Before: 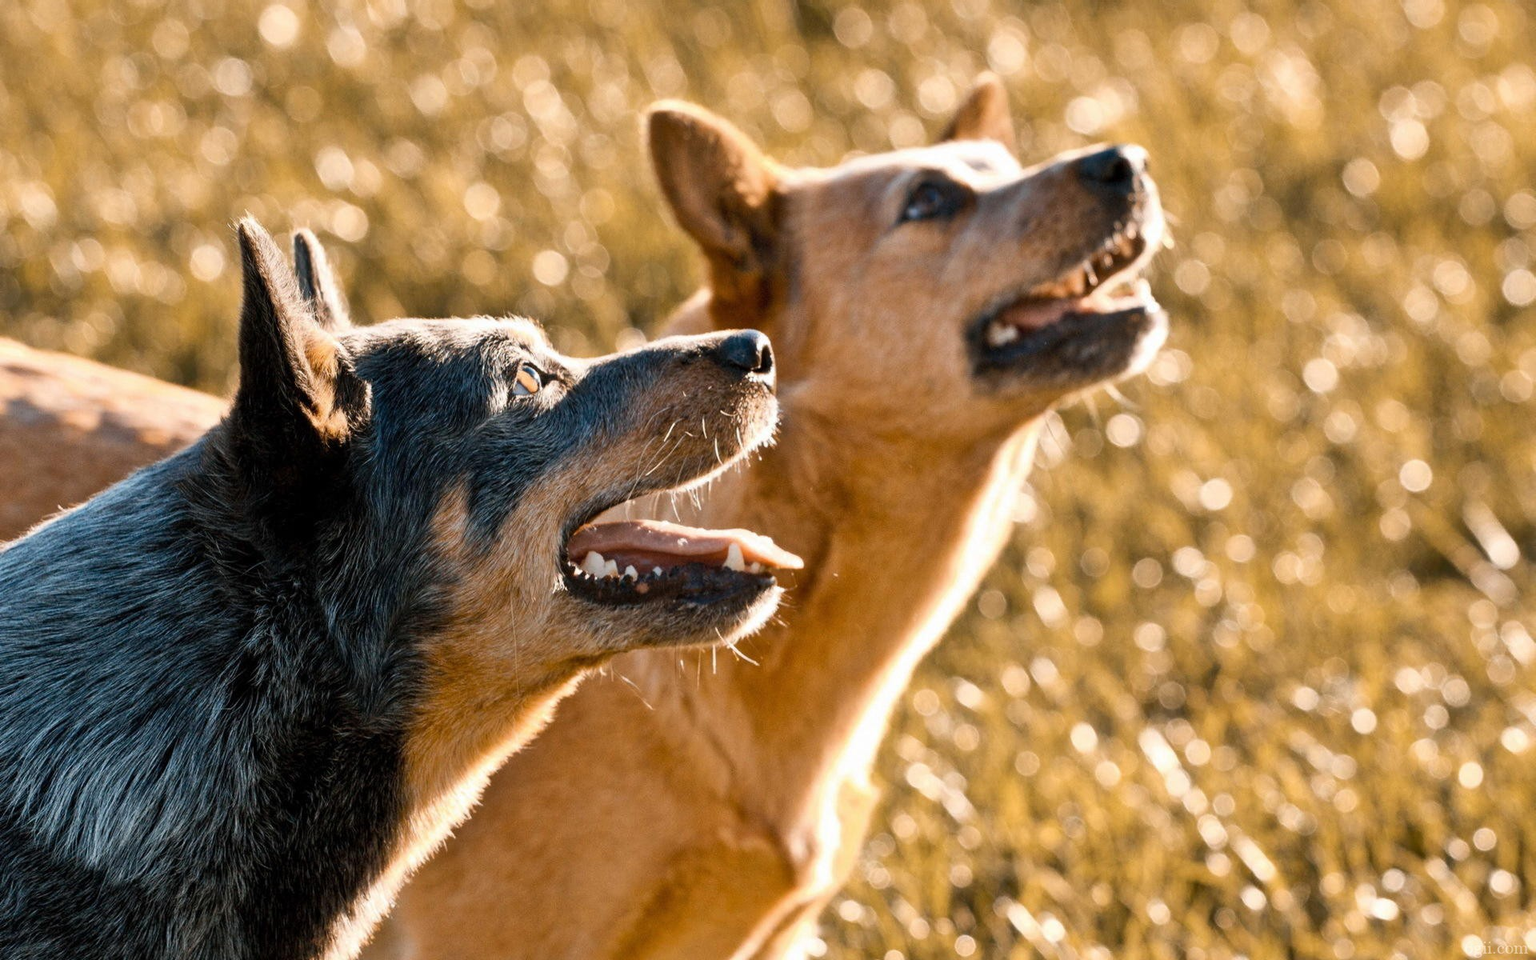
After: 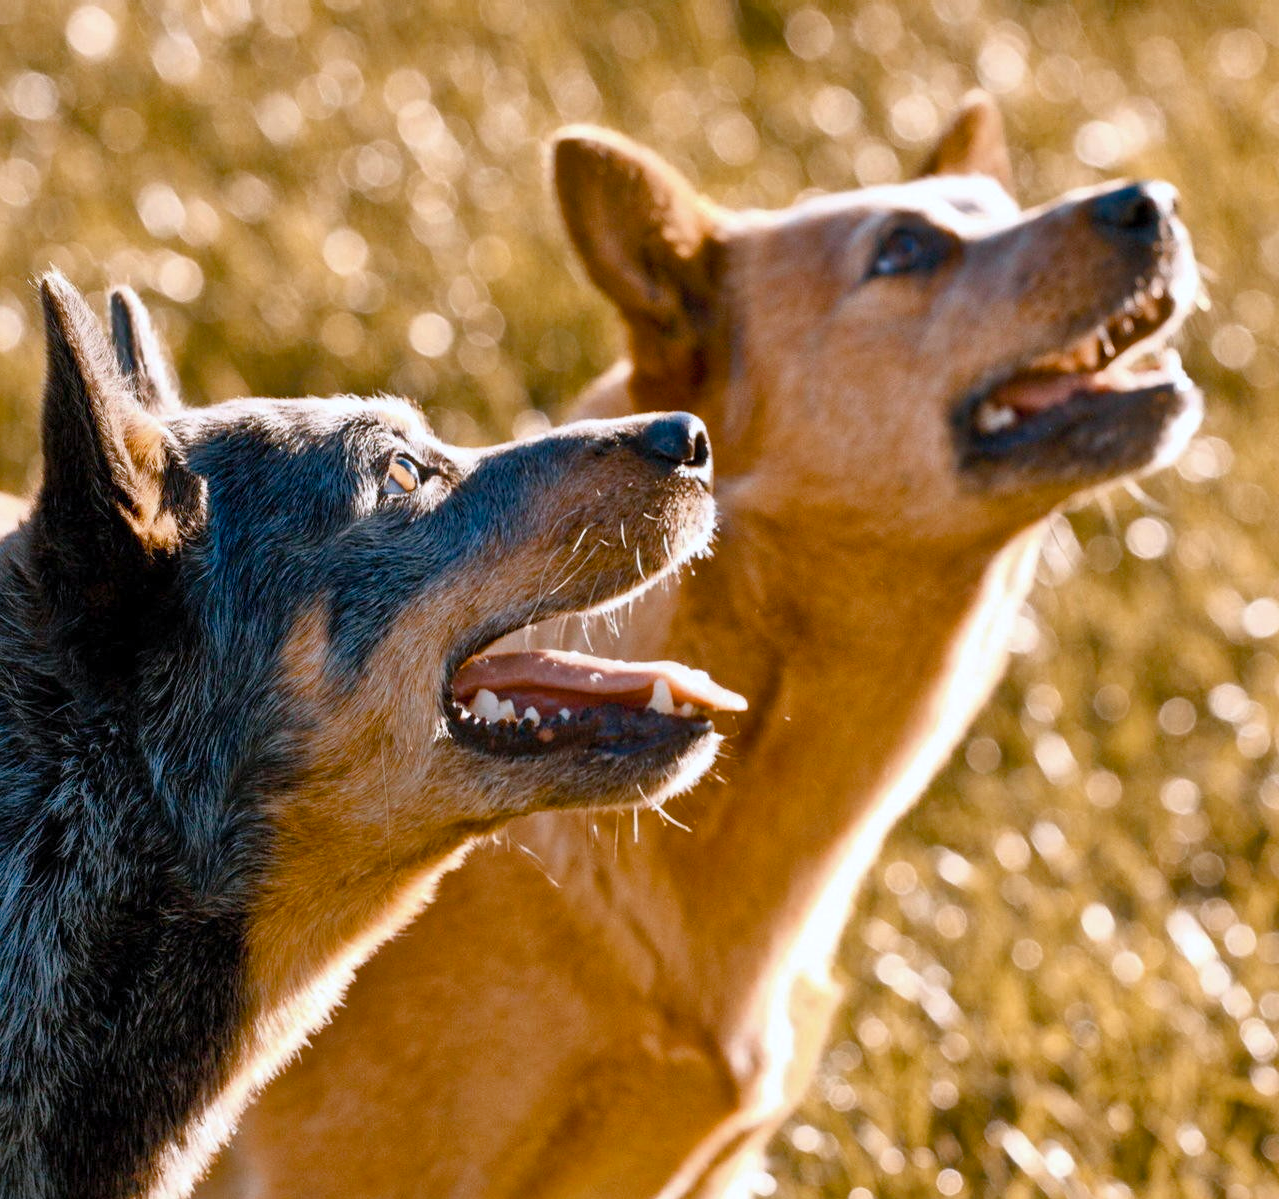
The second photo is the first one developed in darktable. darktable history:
color balance rgb: perceptual saturation grading › global saturation 20%, perceptual saturation grading › highlights -25%, perceptual saturation grading › shadows 50%
color calibration: illuminant as shot in camera, x 0.358, y 0.373, temperature 4628.91 K
base curve: curves: ch0 [(0, 0) (0.303, 0.277) (1, 1)]
shadows and highlights: shadows 43.06, highlights 6.94
crop and rotate: left 13.409%, right 19.924%
